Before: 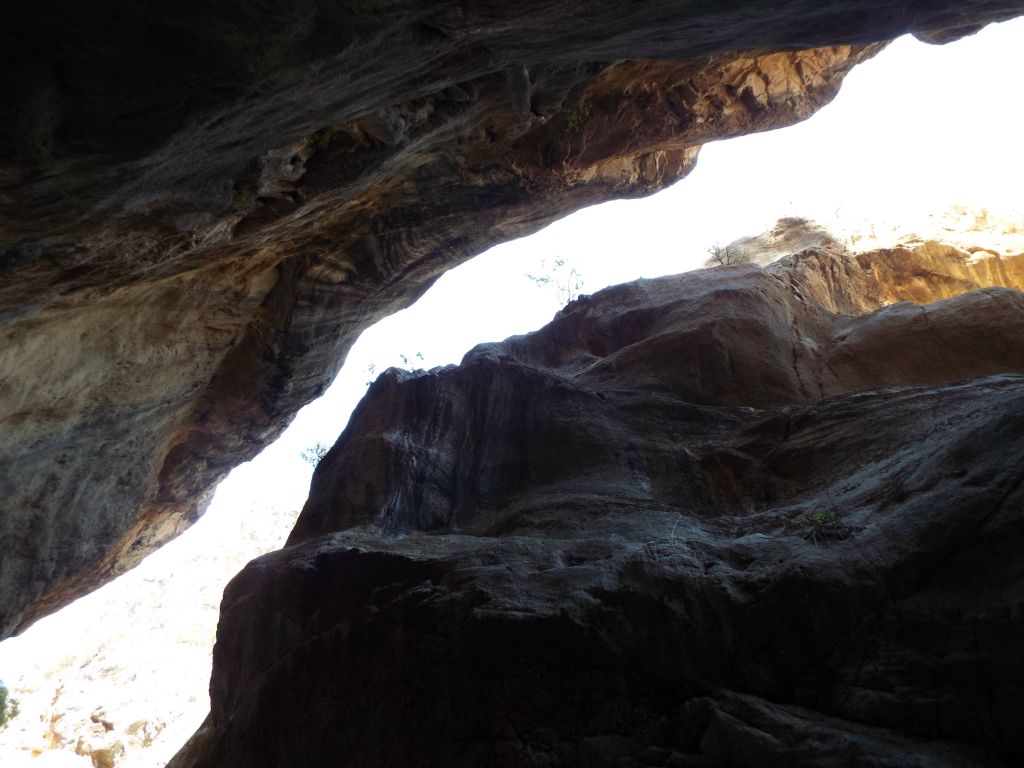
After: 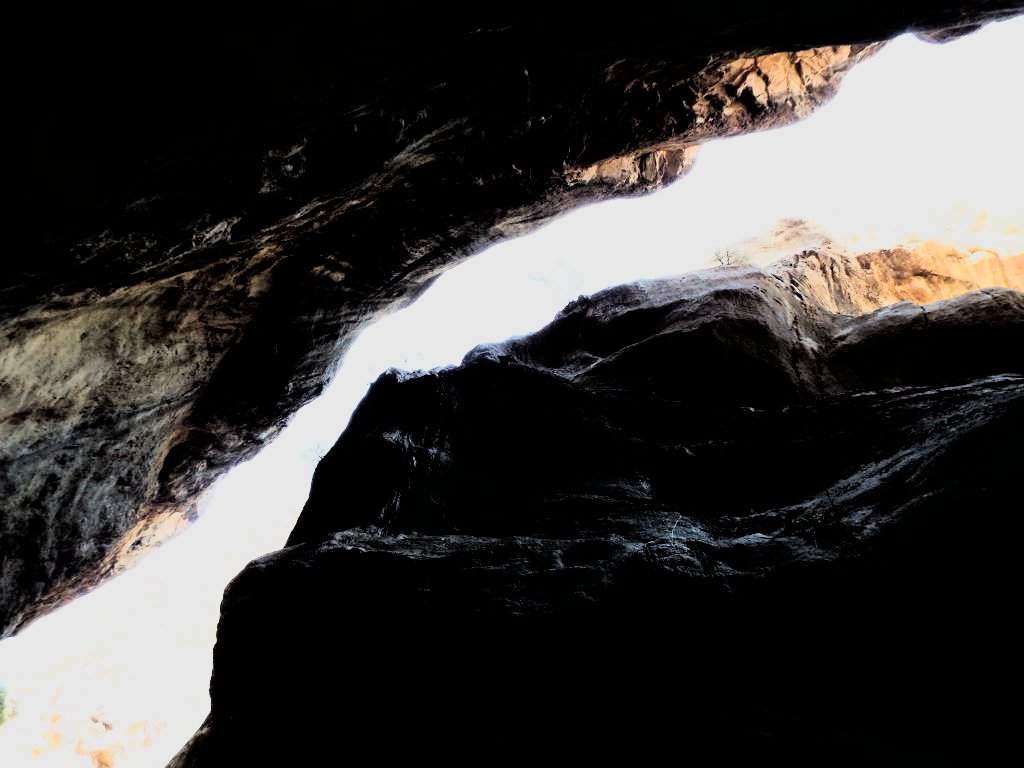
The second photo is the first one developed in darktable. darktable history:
rgb curve: curves: ch0 [(0, 0) (0.21, 0.15) (0.24, 0.21) (0.5, 0.75) (0.75, 0.96) (0.89, 0.99) (1, 1)]; ch1 [(0, 0.02) (0.21, 0.13) (0.25, 0.2) (0.5, 0.67) (0.75, 0.9) (0.89, 0.97) (1, 1)]; ch2 [(0, 0.02) (0.21, 0.13) (0.25, 0.2) (0.5, 0.67) (0.75, 0.9) (0.89, 0.97) (1, 1)], compensate middle gray true
filmic rgb: black relative exposure -5 EV, white relative exposure 3.5 EV, hardness 3.19, contrast 1.2, highlights saturation mix -30%
